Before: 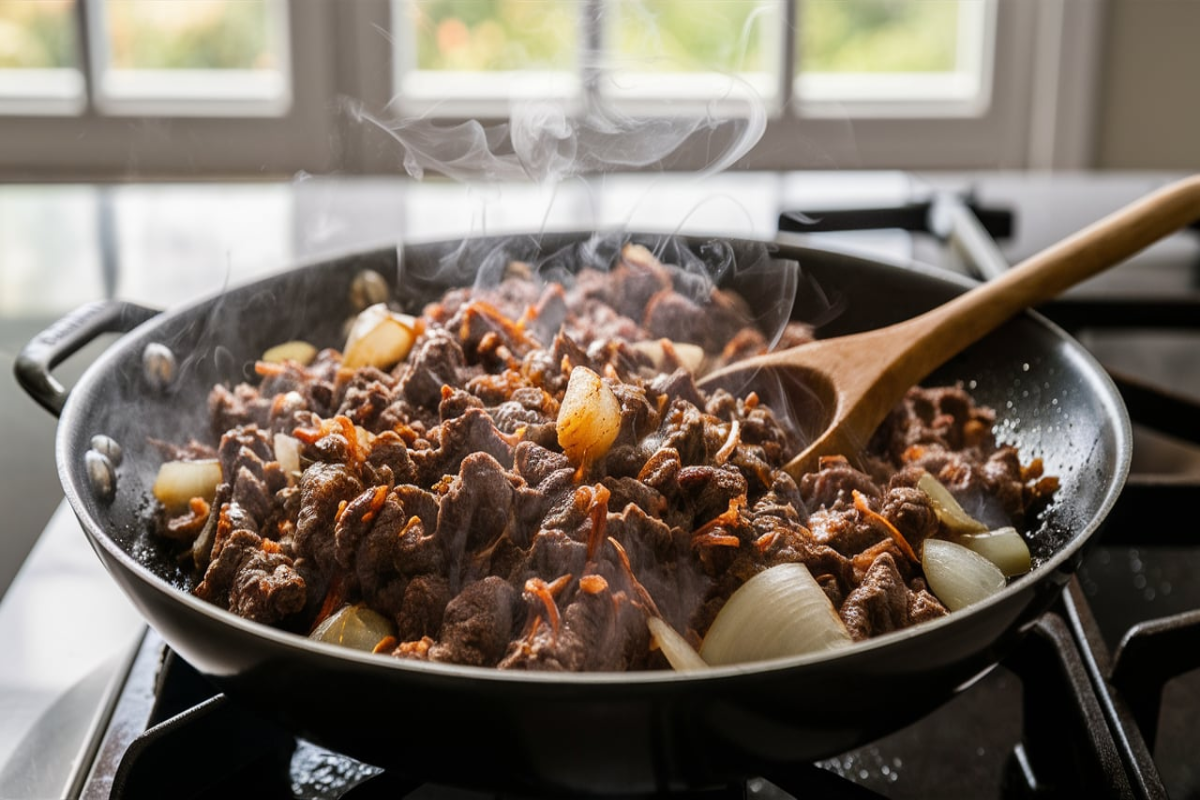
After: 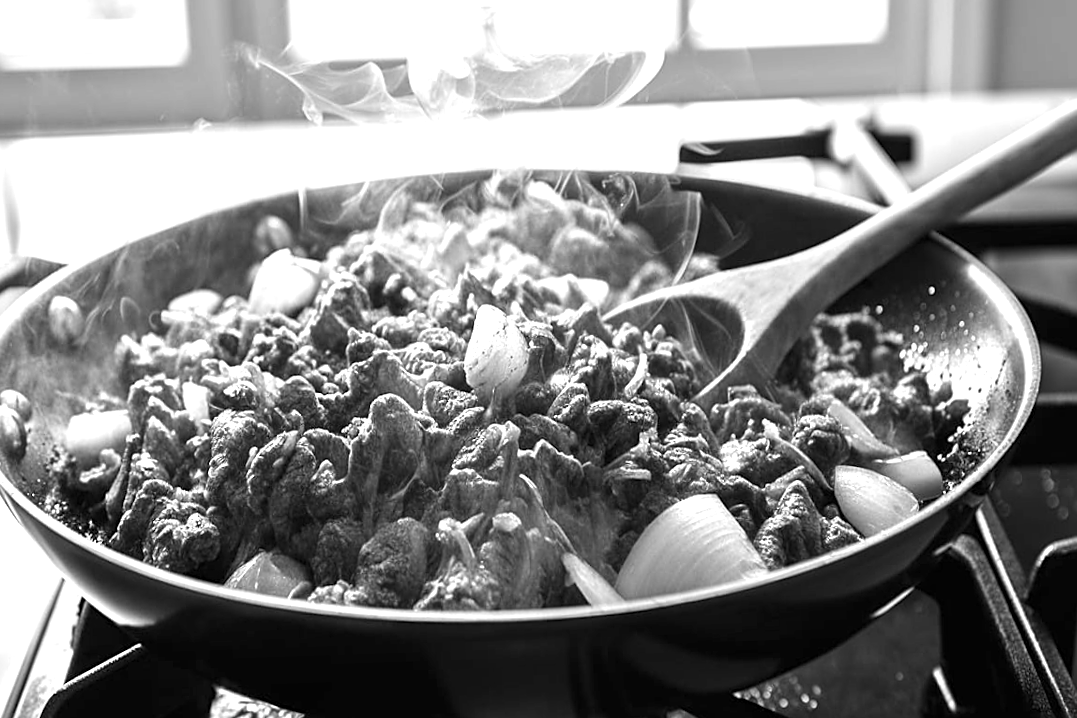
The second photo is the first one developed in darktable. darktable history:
exposure: black level correction 0, exposure 1.1 EV, compensate highlight preservation false
monochrome: size 1
sharpen: on, module defaults
color zones: curves: ch2 [(0, 0.5) (0.143, 0.517) (0.286, 0.571) (0.429, 0.522) (0.571, 0.5) (0.714, 0.5) (0.857, 0.5) (1, 0.5)]
crop and rotate: angle 1.96°, left 5.673%, top 5.673%
